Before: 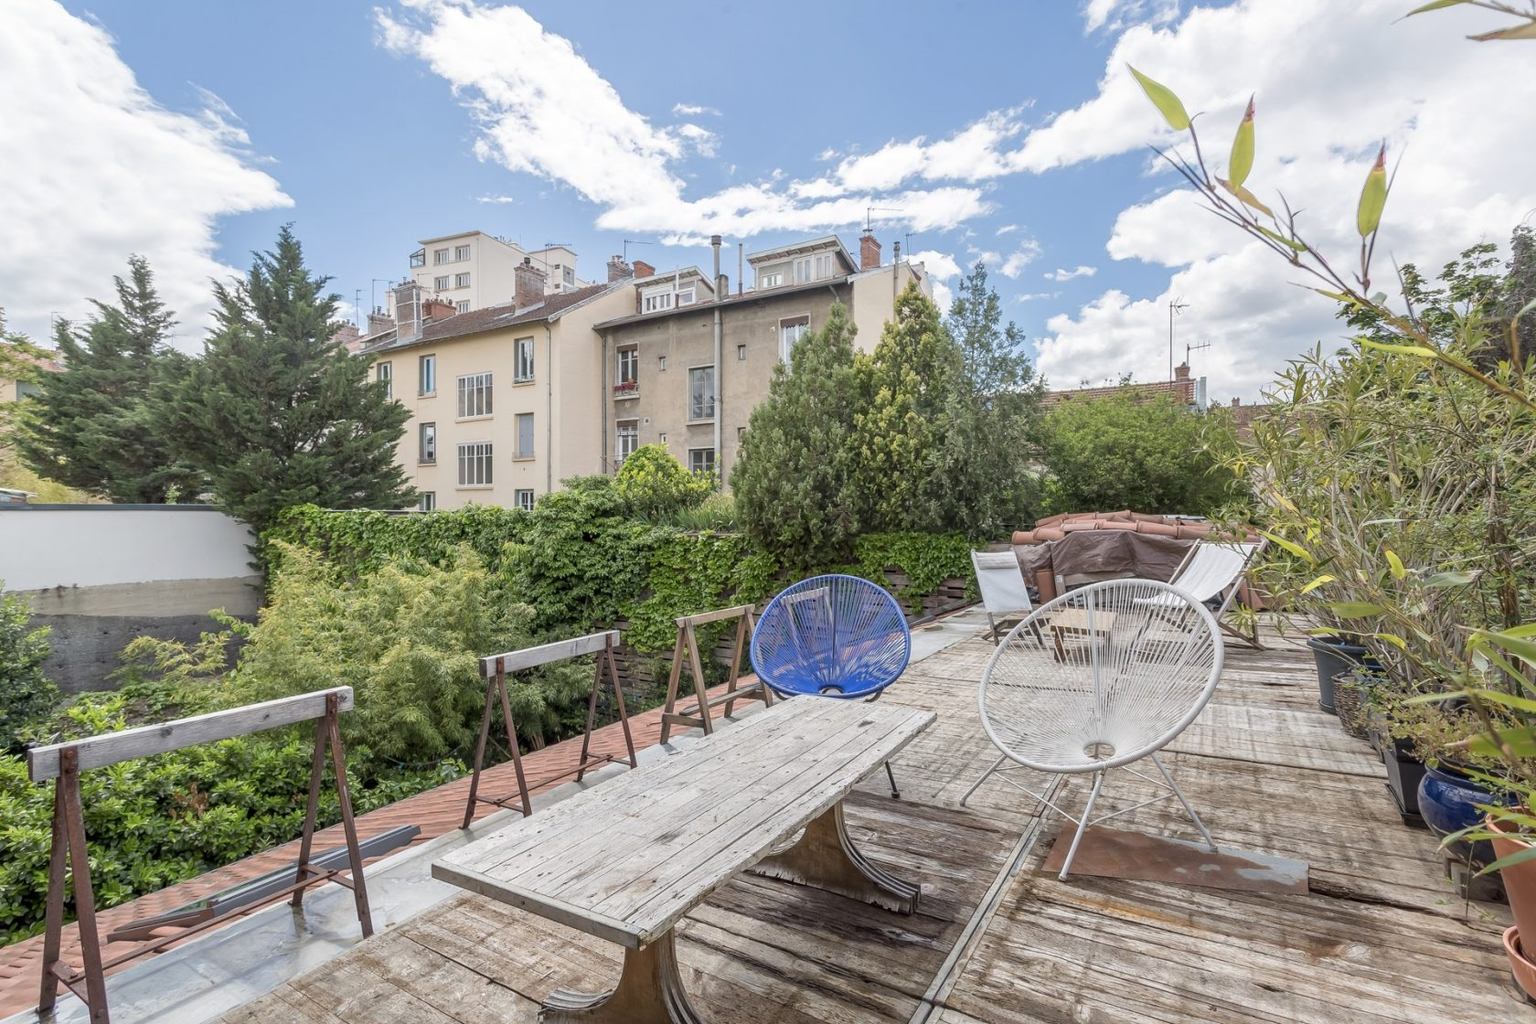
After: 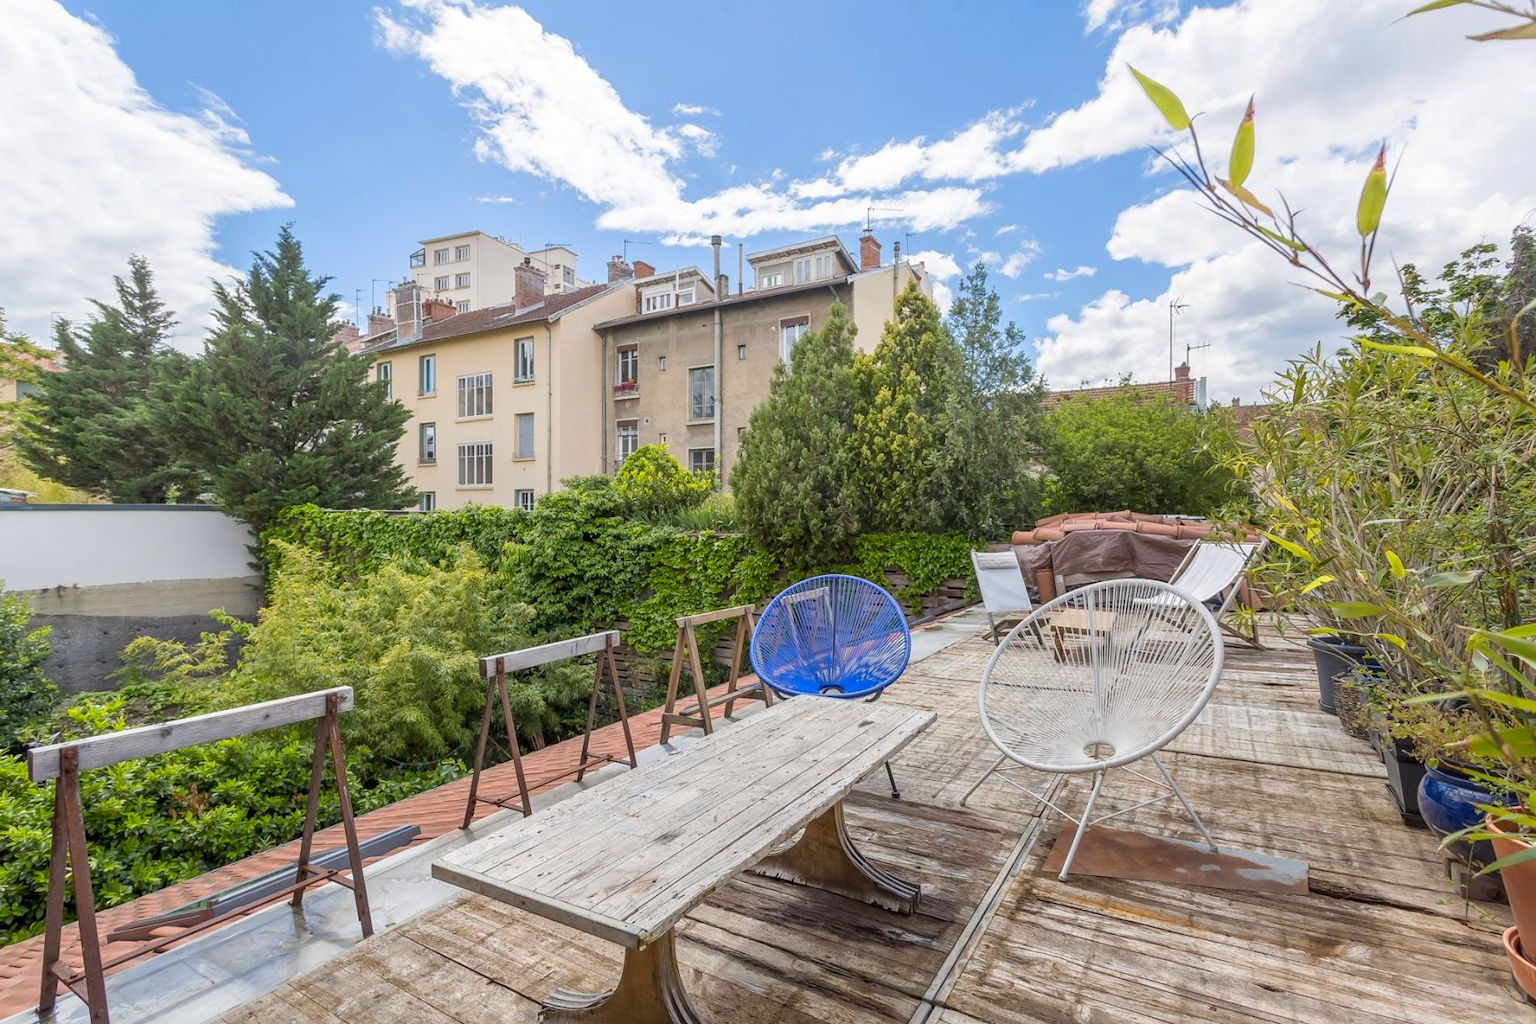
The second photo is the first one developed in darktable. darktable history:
color balance rgb: linear chroma grading › global chroma 9.31%, global vibrance 41.49%
exposure: black level correction 0, compensate exposure bias true, compensate highlight preservation false
